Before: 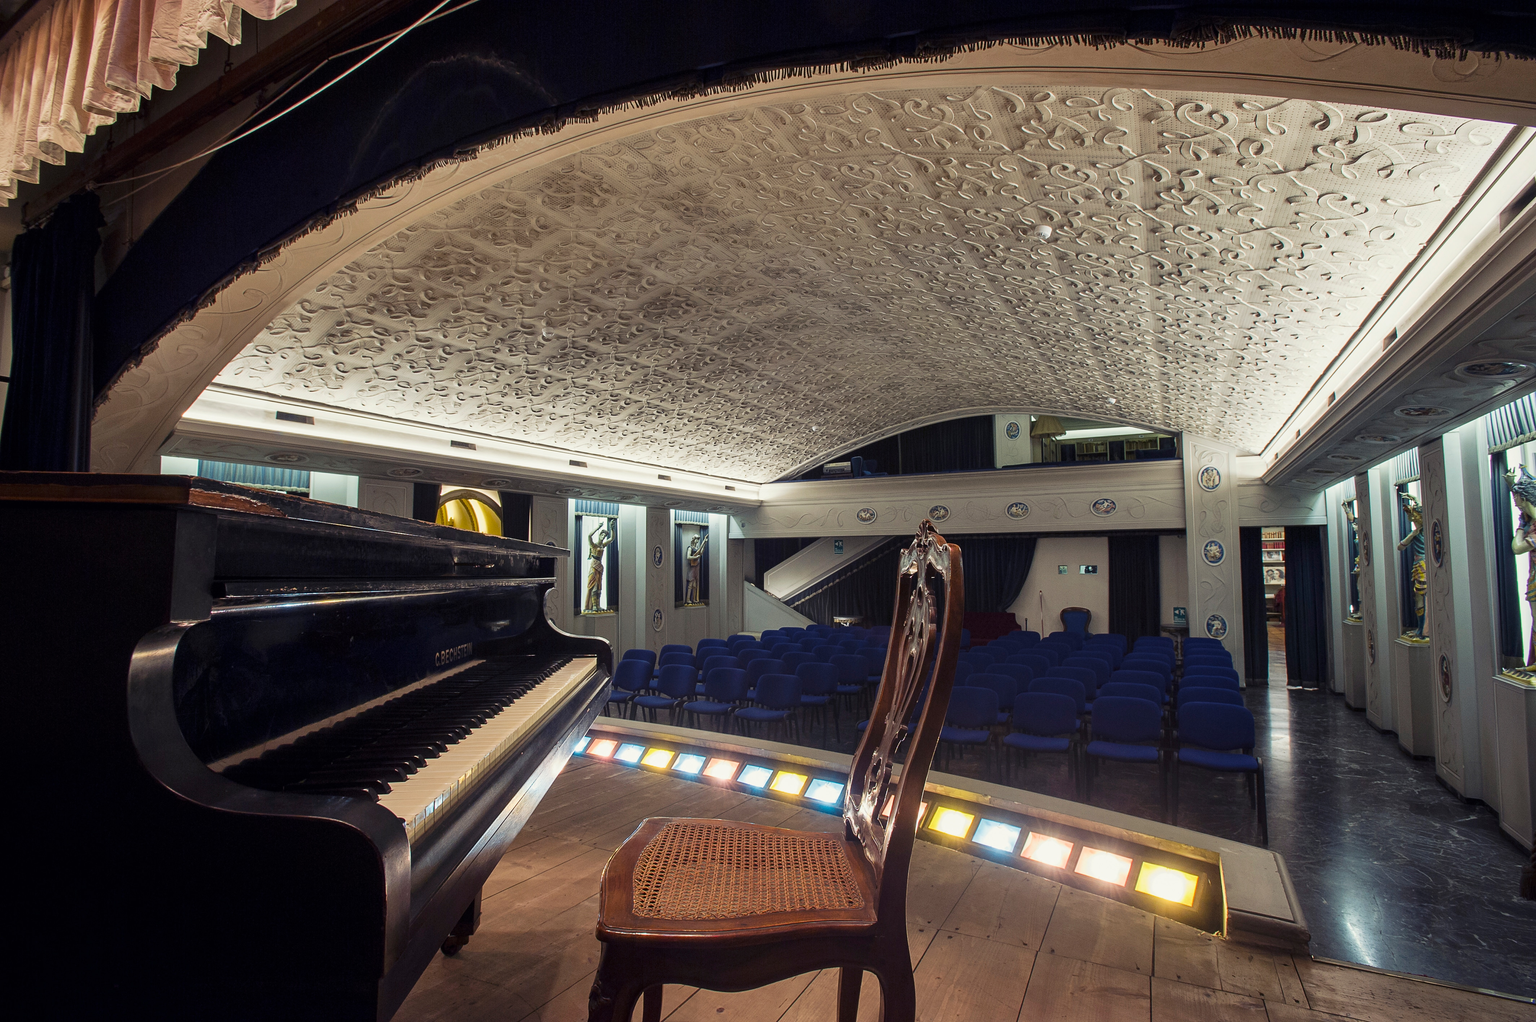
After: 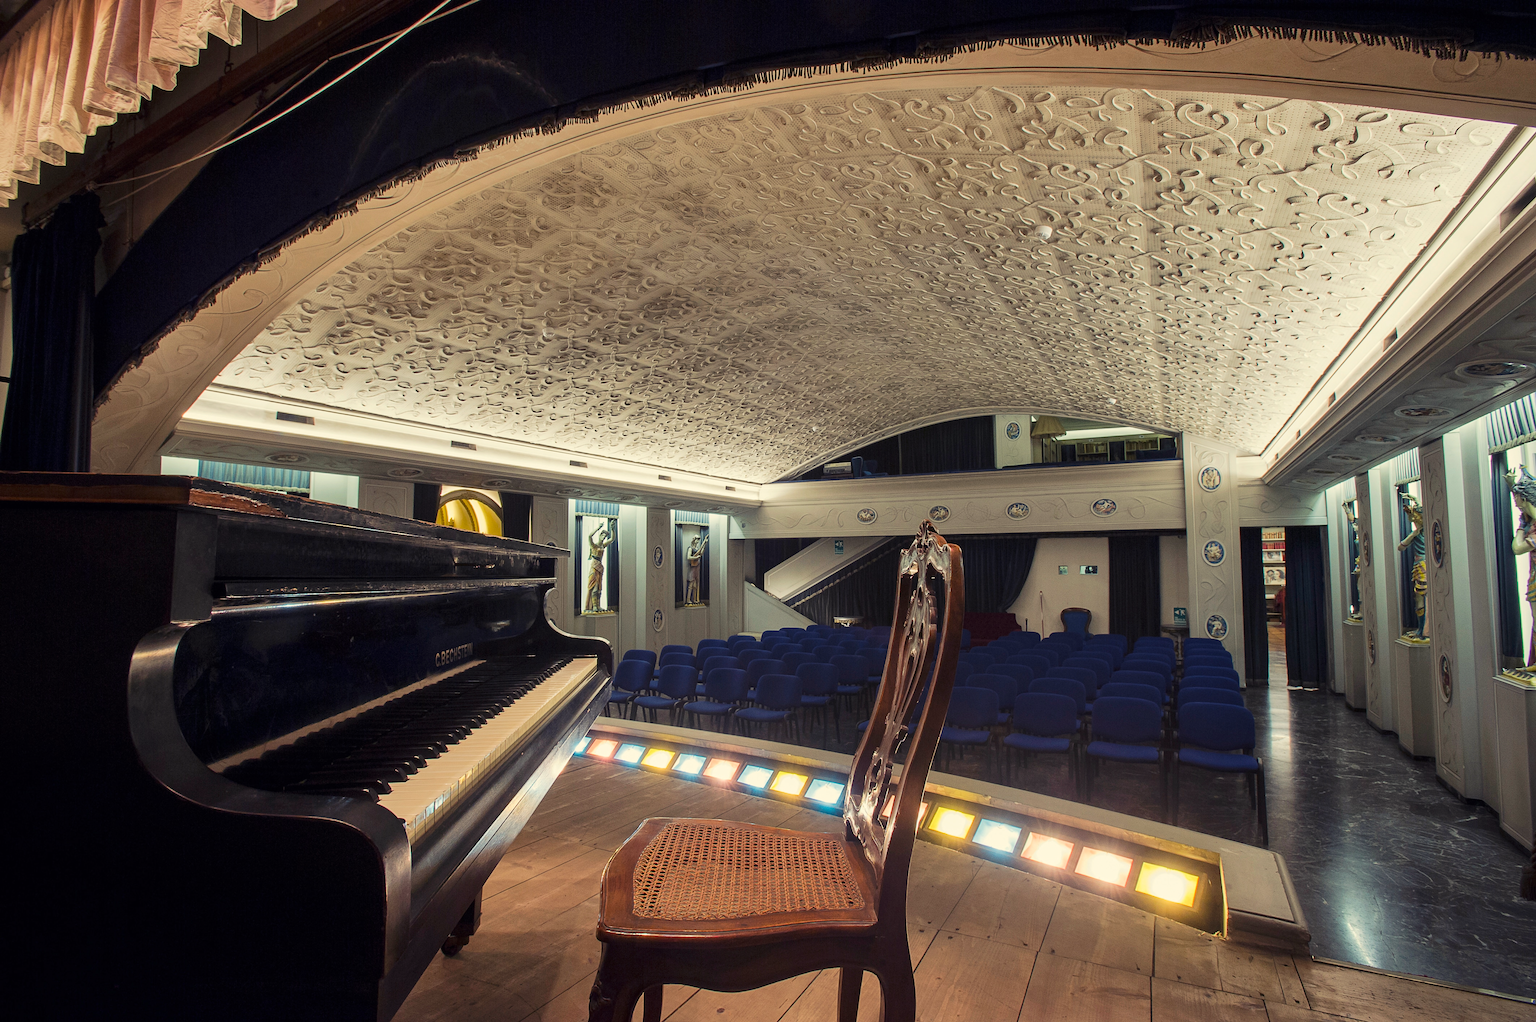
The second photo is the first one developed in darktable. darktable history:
white balance: red 1.029, blue 0.92
tone equalizer: on, module defaults
base curve: curves: ch0 [(0, 0) (0.262, 0.32) (0.722, 0.705) (1, 1)]
